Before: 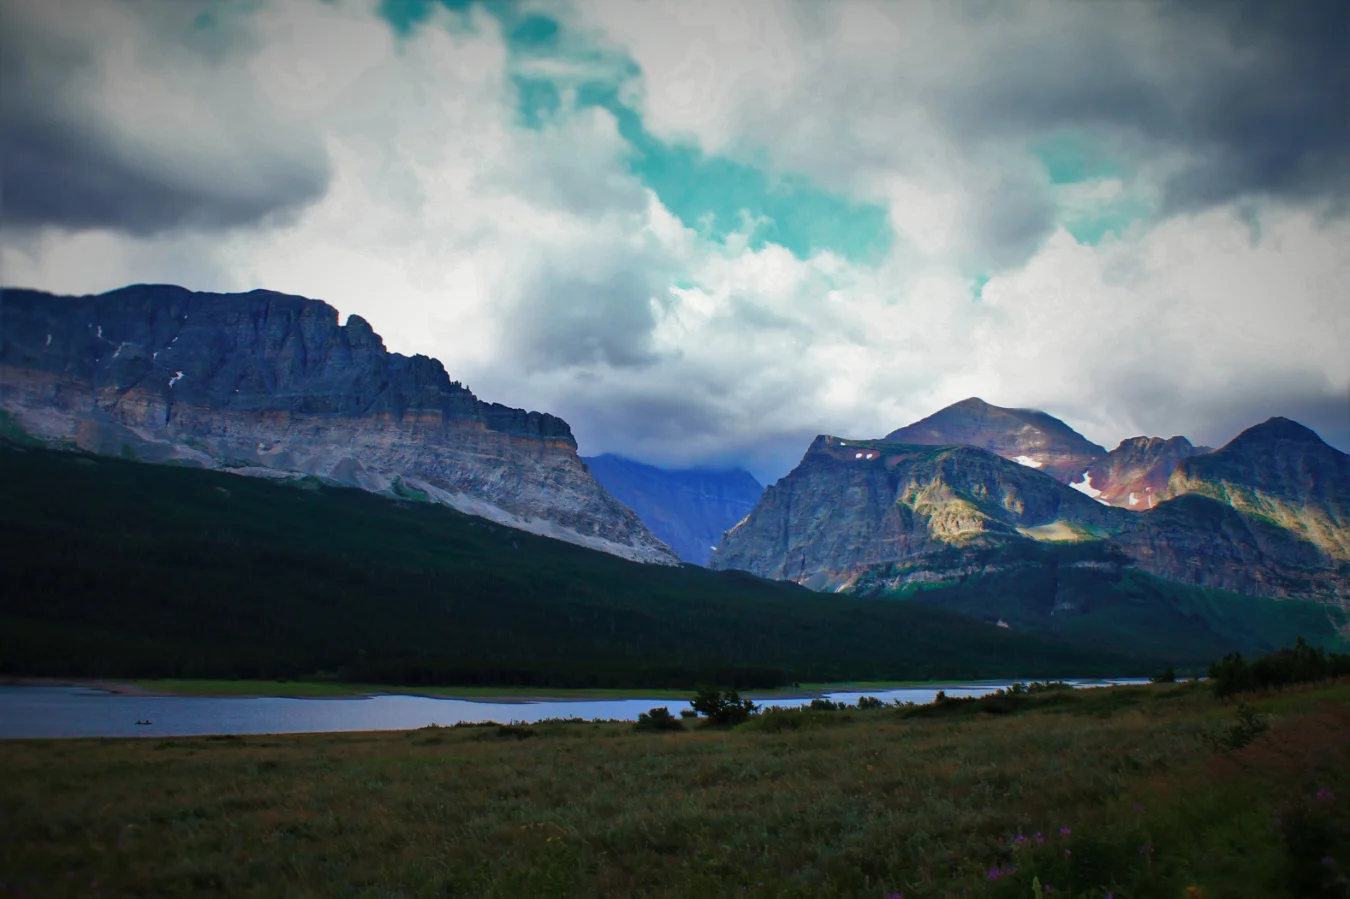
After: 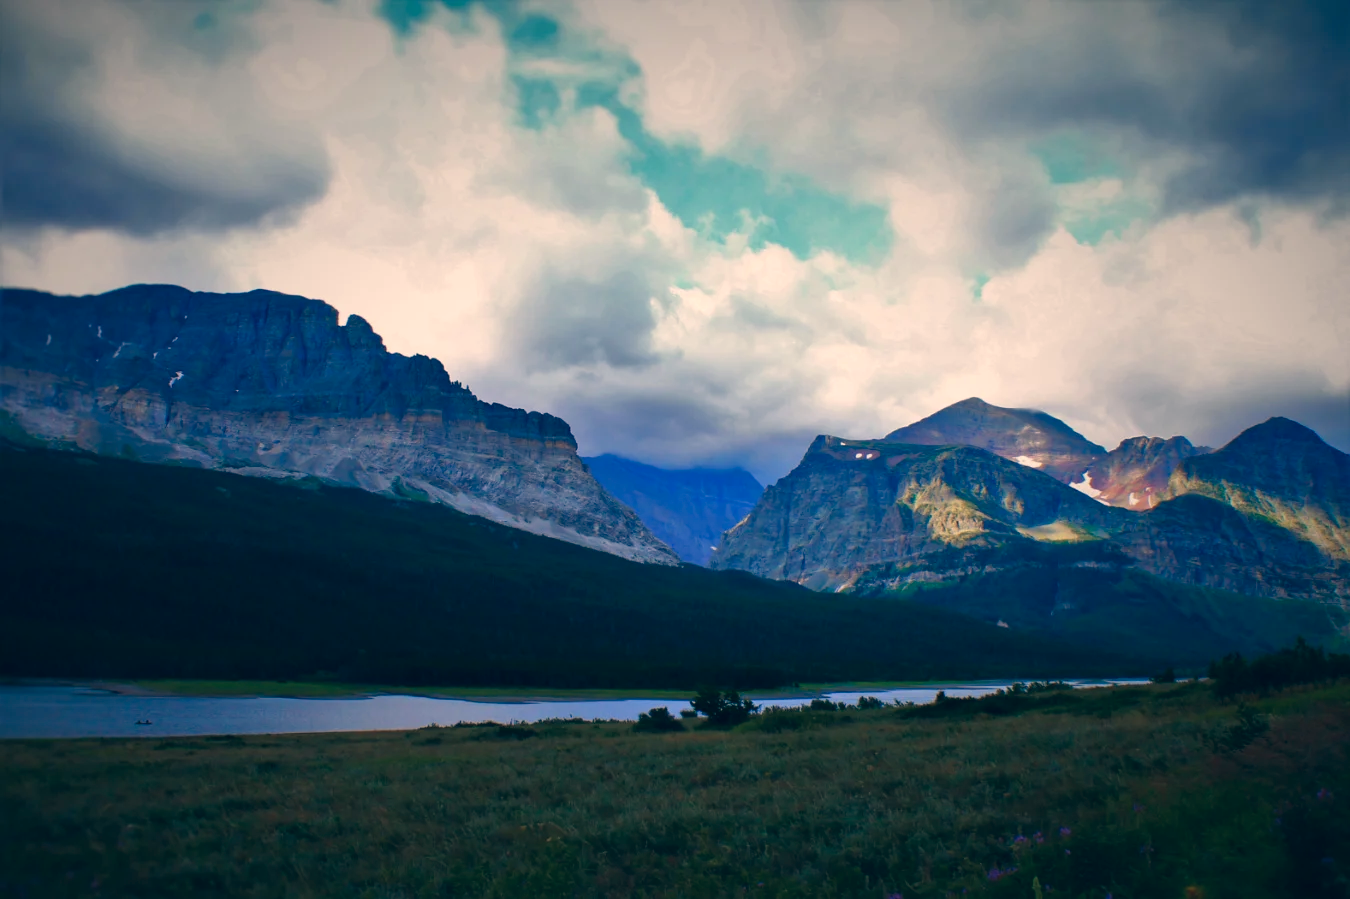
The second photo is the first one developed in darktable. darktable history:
color correction: highlights a* 10.33, highlights b* 14.24, shadows a* -10.12, shadows b* -15.04
